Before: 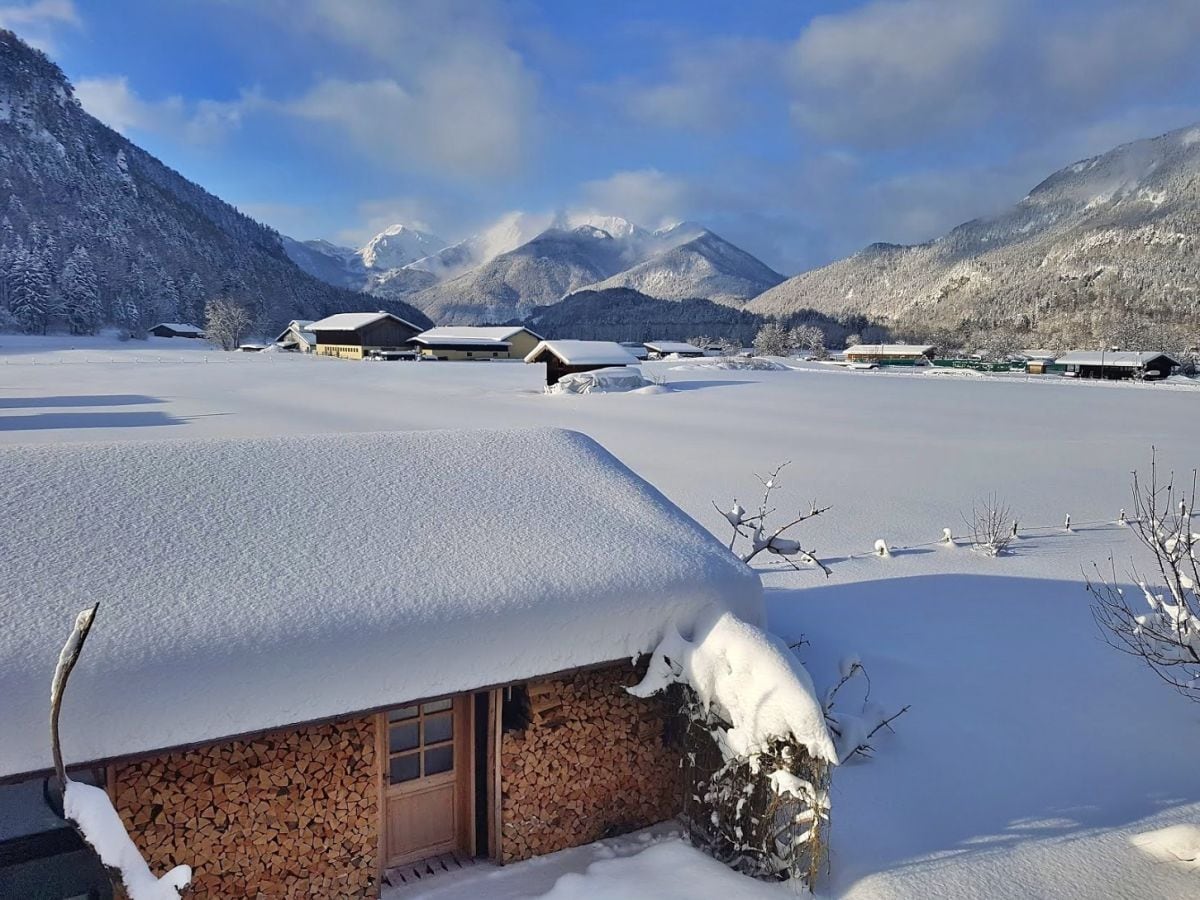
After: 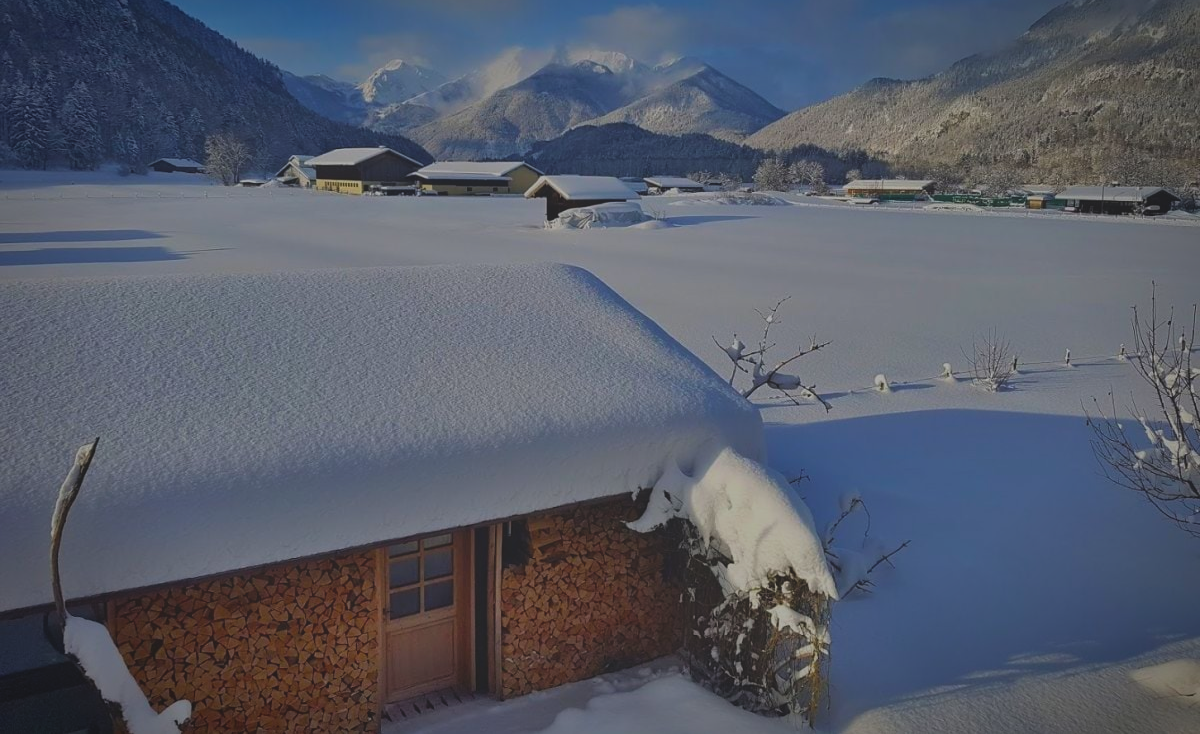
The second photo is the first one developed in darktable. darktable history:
local contrast: highlights 69%, shadows 65%, detail 82%, midtone range 0.33
contrast brightness saturation: saturation -0.056
color balance rgb: perceptual saturation grading › global saturation 33.262%, global vibrance 20%
vignetting: saturation -0.02, automatic ratio true
exposure: black level correction -0.017, exposure -1.011 EV, compensate highlight preservation false
crop and rotate: top 18.399%
